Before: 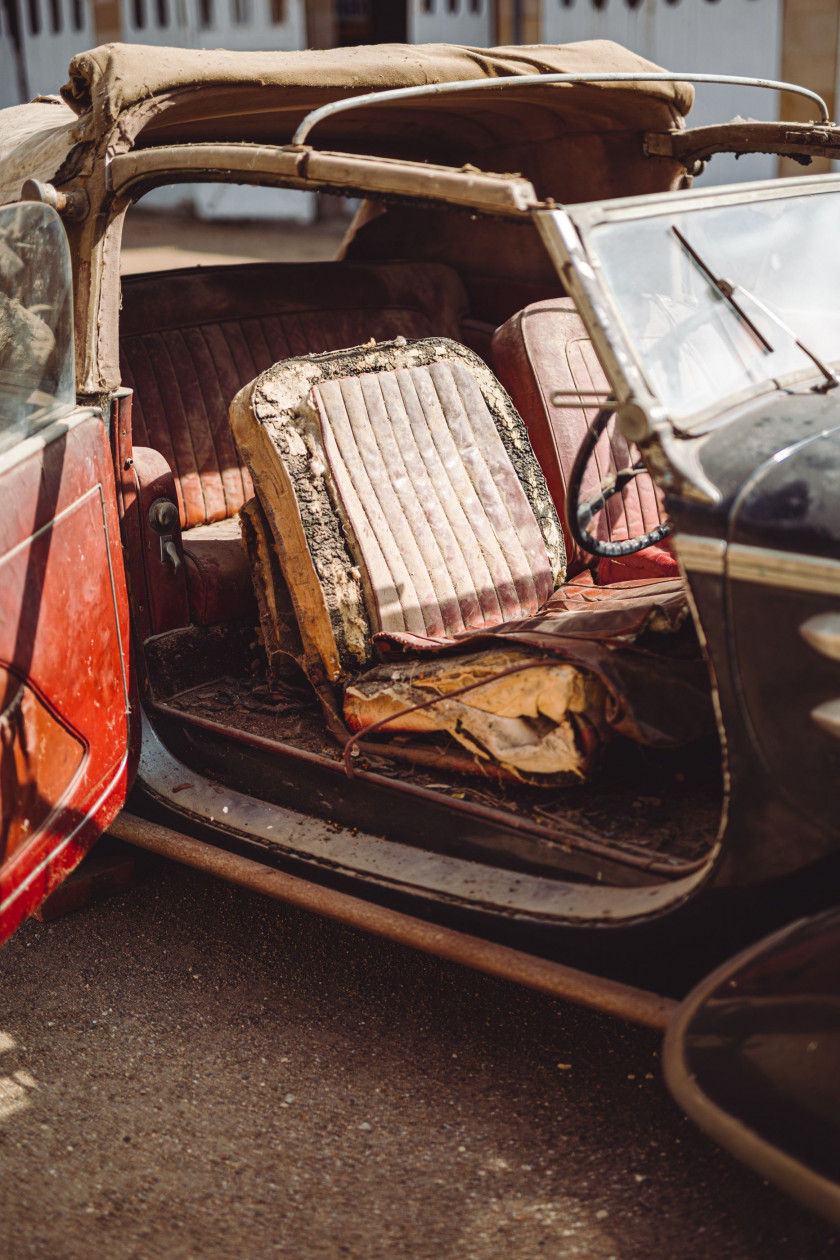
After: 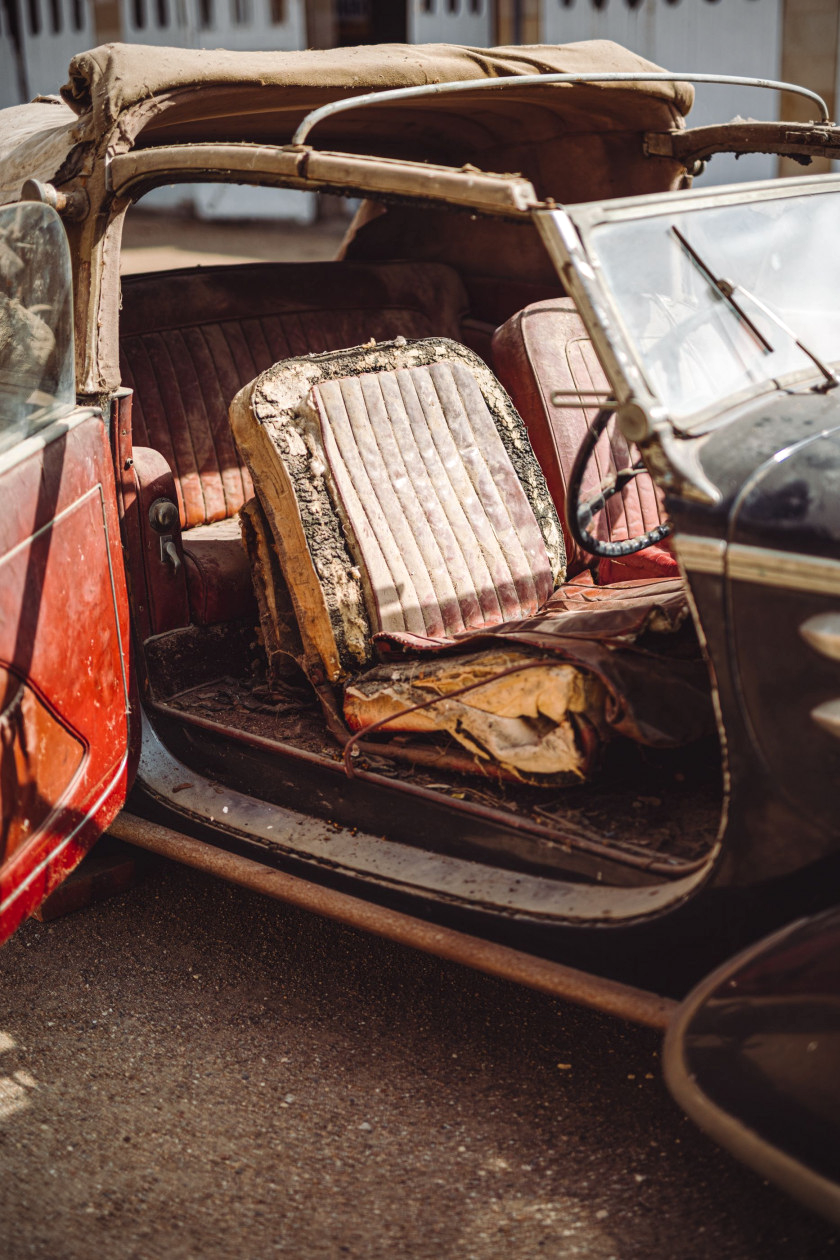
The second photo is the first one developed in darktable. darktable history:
local contrast: highlights 100%, shadows 100%, detail 120%, midtone range 0.2
vignetting: fall-off start 91.19%
